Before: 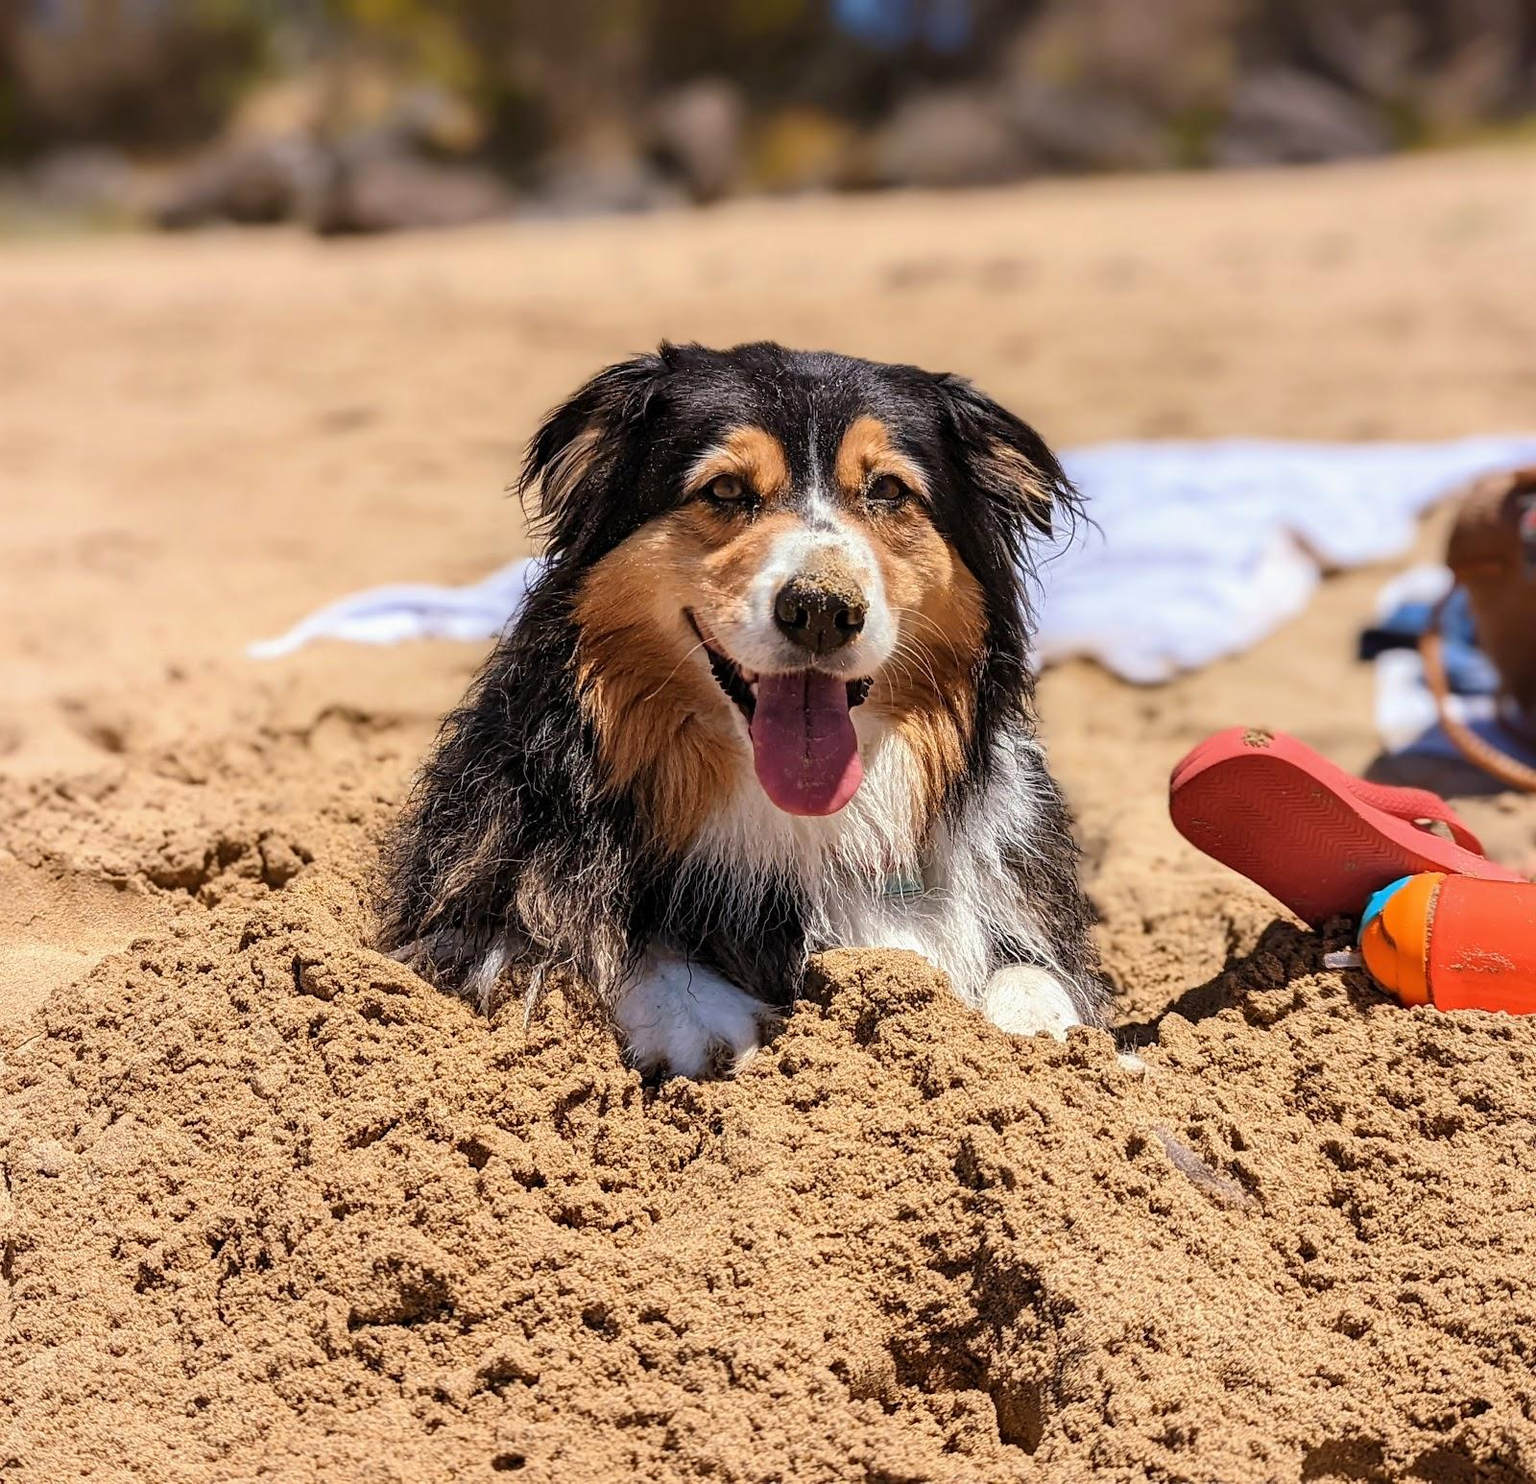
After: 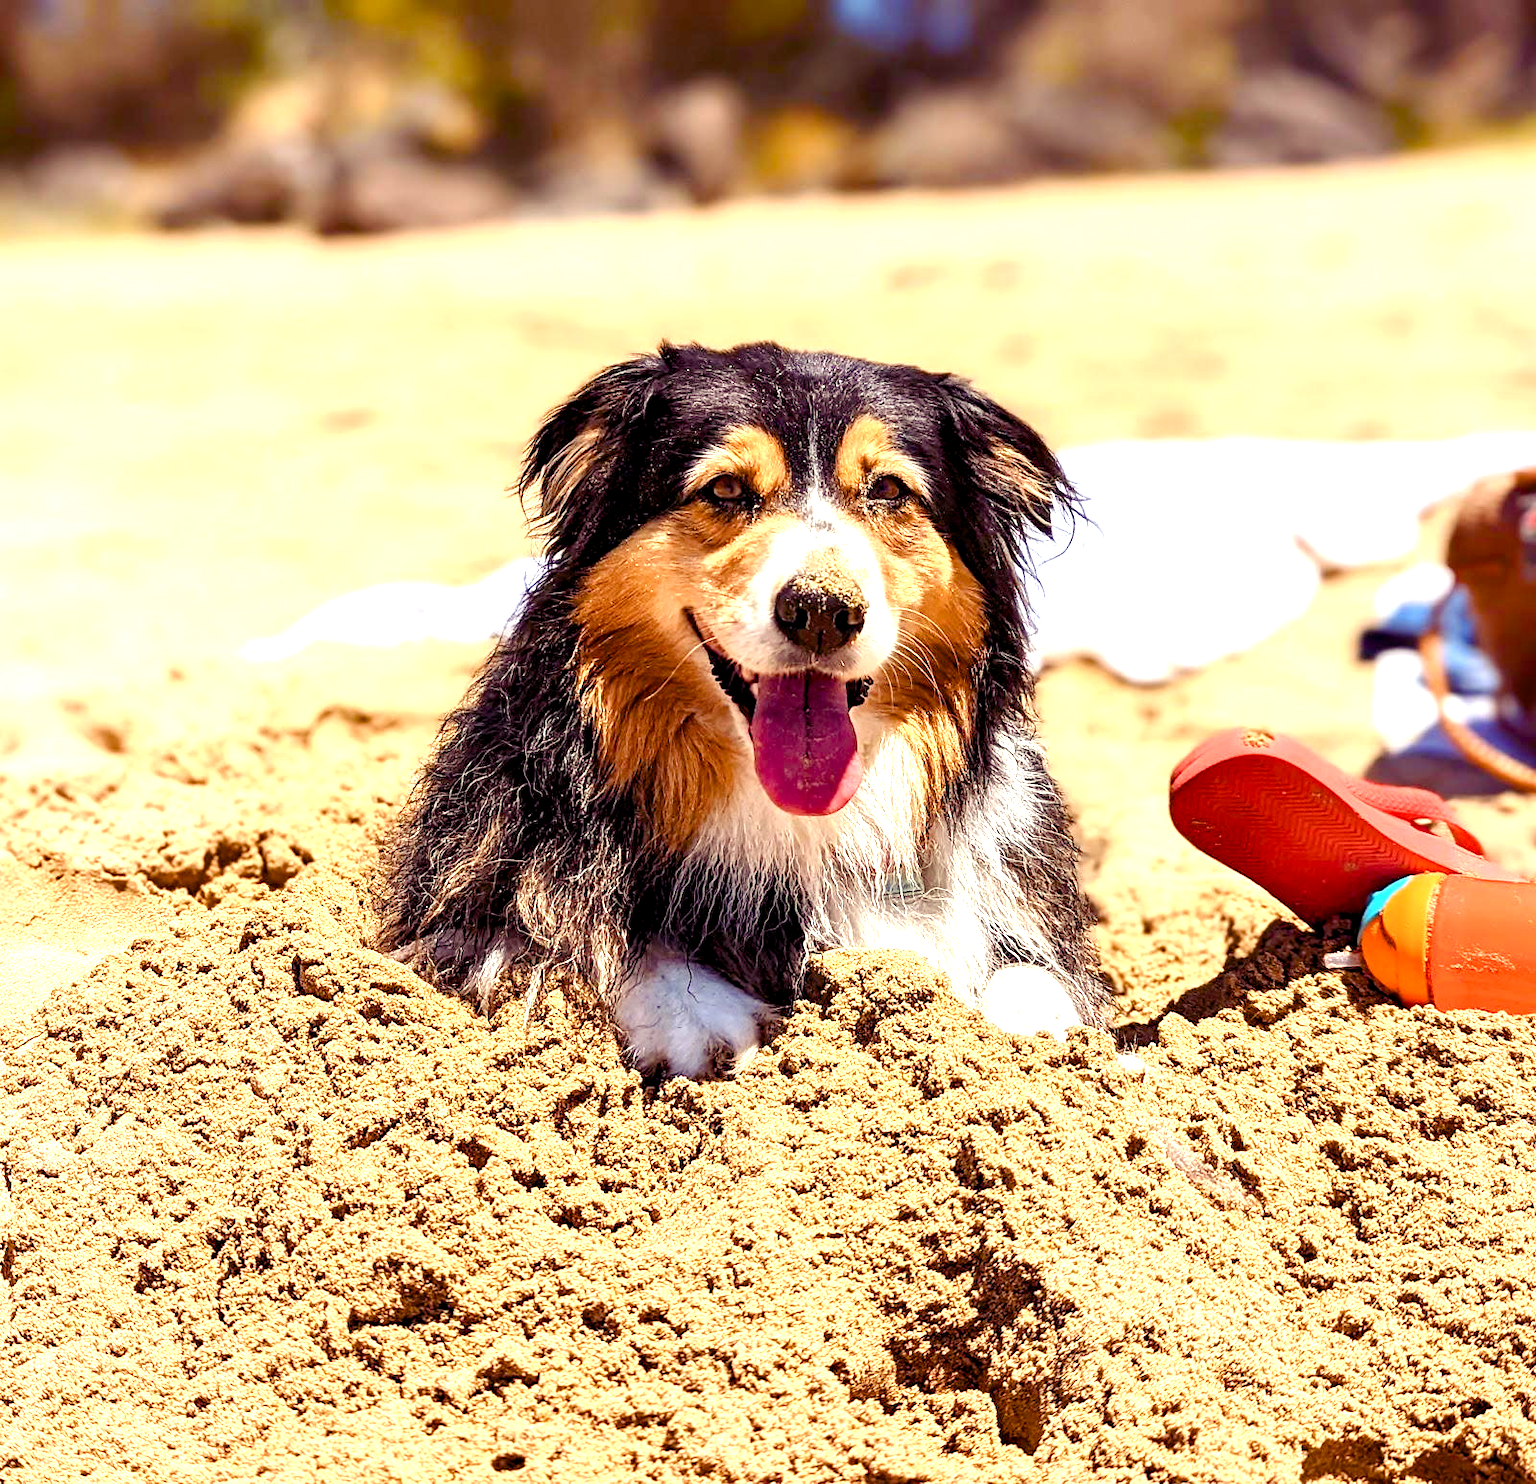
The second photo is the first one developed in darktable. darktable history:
color balance rgb: shadows lift › luminance -21.66%, shadows lift › chroma 8.98%, shadows lift › hue 283.37°, power › chroma 1.05%, power › hue 25.59°, highlights gain › luminance 6.08%, highlights gain › chroma 2.55%, highlights gain › hue 90°, global offset › luminance -0.87%, perceptual saturation grading › global saturation 25%, perceptual saturation grading › highlights -28.39%, perceptual saturation grading › shadows 33.98%
exposure: black level correction 0, exposure 1.1 EV, compensate exposure bias true, compensate highlight preservation false
